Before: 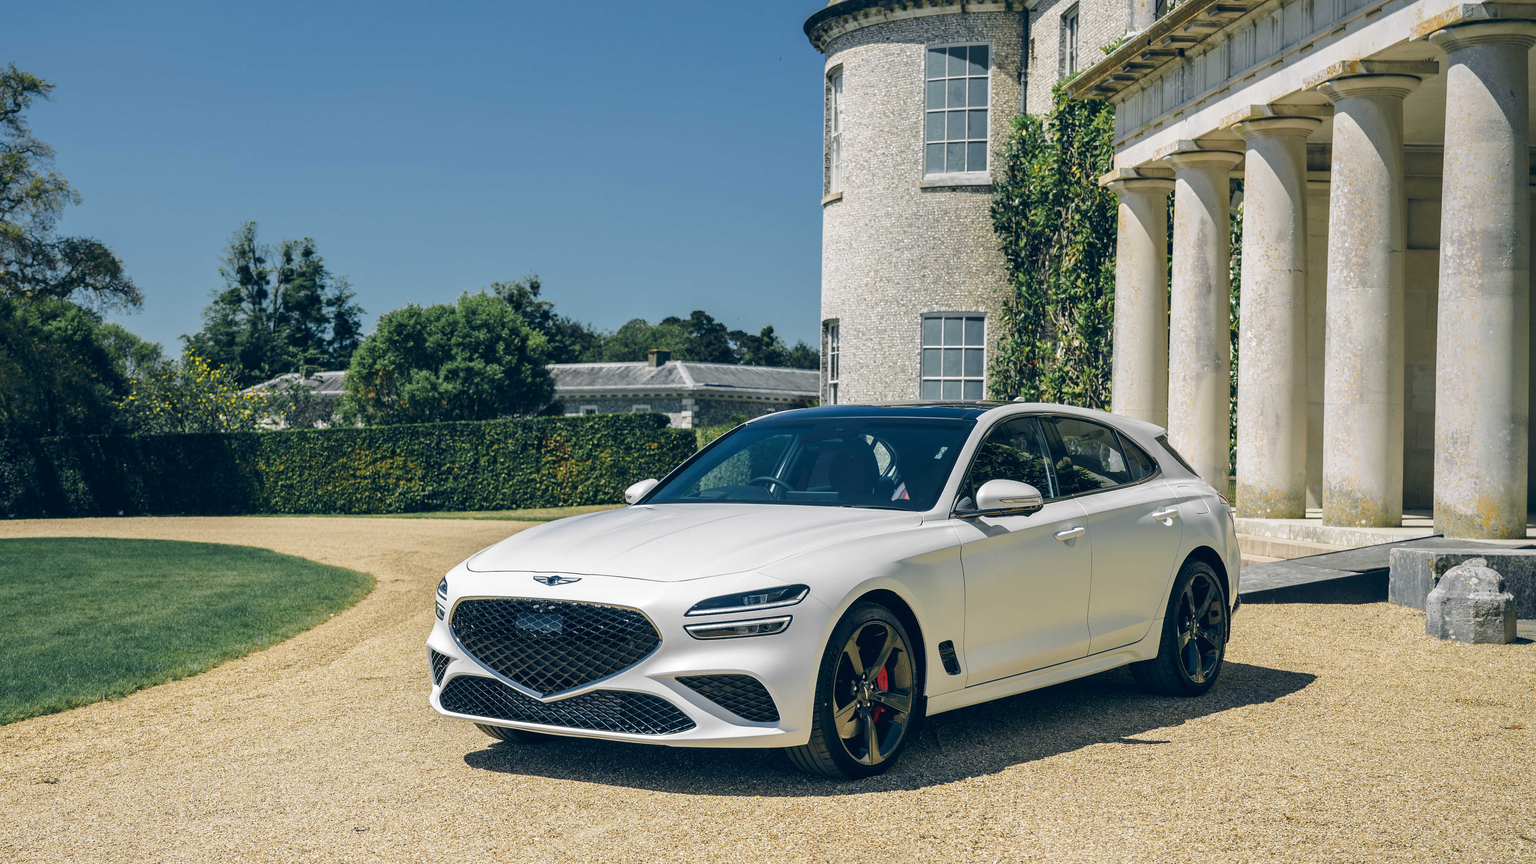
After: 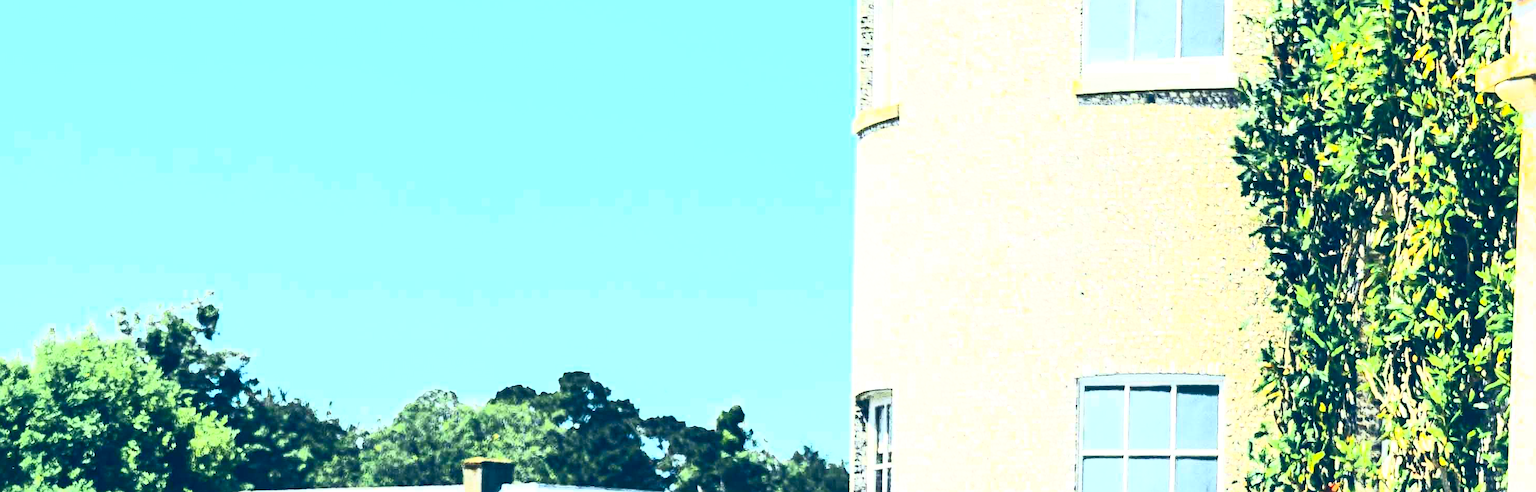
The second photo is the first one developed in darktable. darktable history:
sharpen: on, module defaults
exposure: exposure 1.134 EV, compensate highlight preservation false
contrast brightness saturation: contrast 0.817, brightness 0.605, saturation 0.573
crop: left 28.826%, top 16.88%, right 26.716%, bottom 57.781%
